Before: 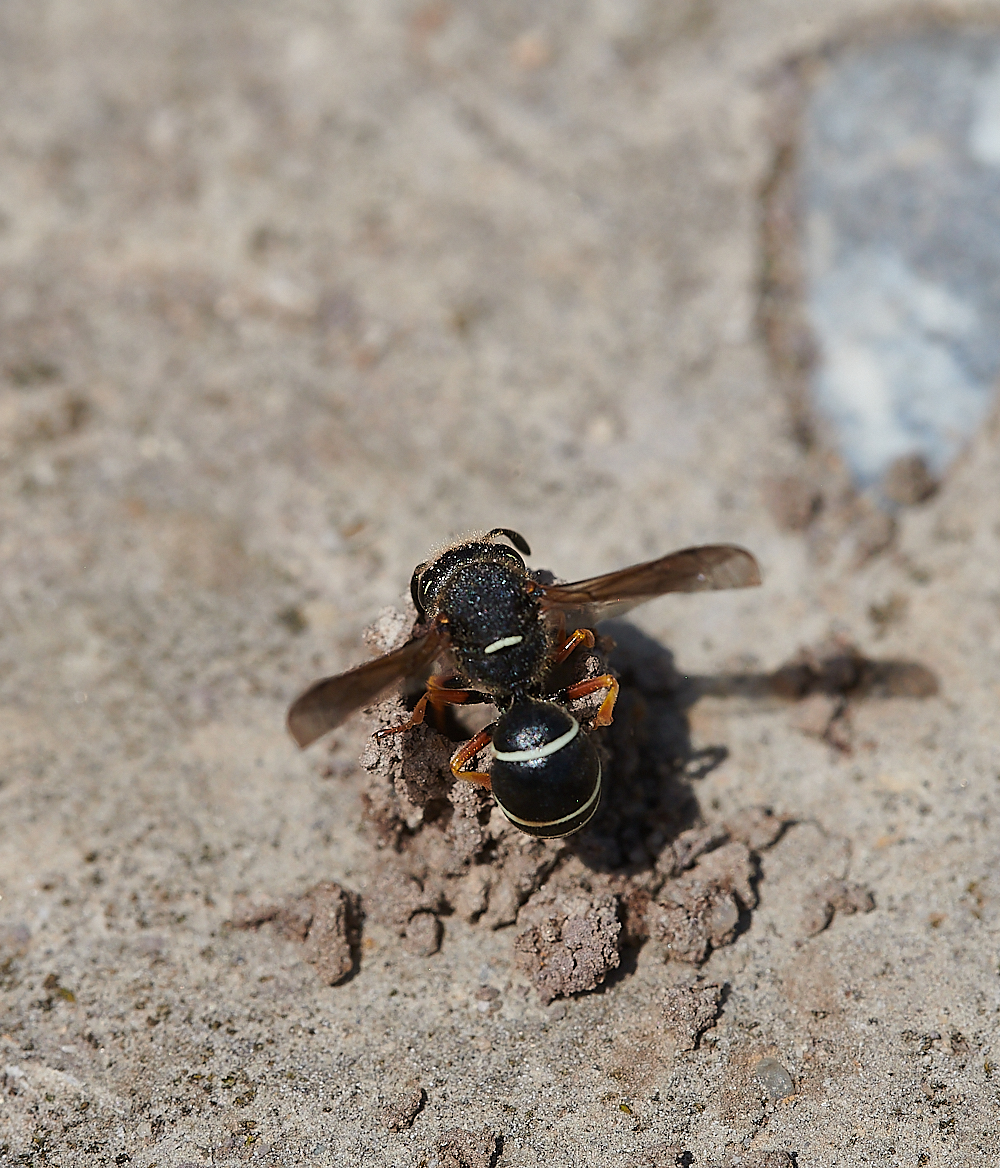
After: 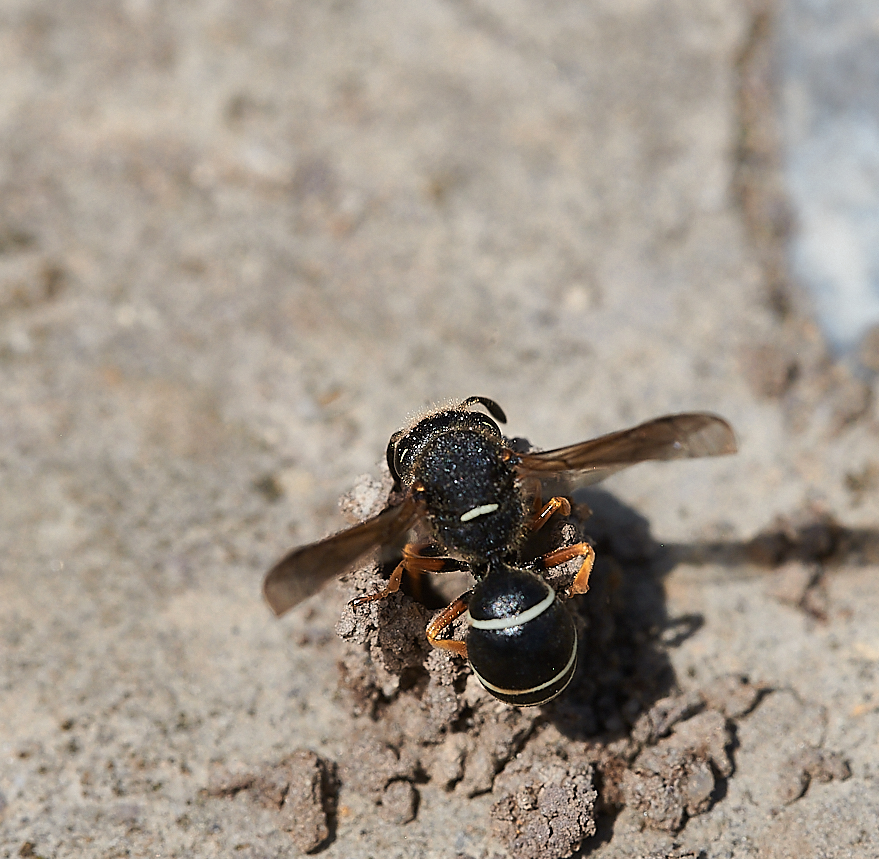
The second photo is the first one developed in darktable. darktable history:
color contrast: green-magenta contrast 0.81
crop and rotate: left 2.425%, top 11.305%, right 9.6%, bottom 15.08%
color zones: curves: ch0 [(0.018, 0.548) (0.197, 0.654) (0.425, 0.447) (0.605, 0.658) (0.732, 0.579)]; ch1 [(0.105, 0.531) (0.224, 0.531) (0.386, 0.39) (0.618, 0.456) (0.732, 0.456) (0.956, 0.421)]; ch2 [(0.039, 0.583) (0.215, 0.465) (0.399, 0.544) (0.465, 0.548) (0.614, 0.447) (0.724, 0.43) (0.882, 0.623) (0.956, 0.632)]
